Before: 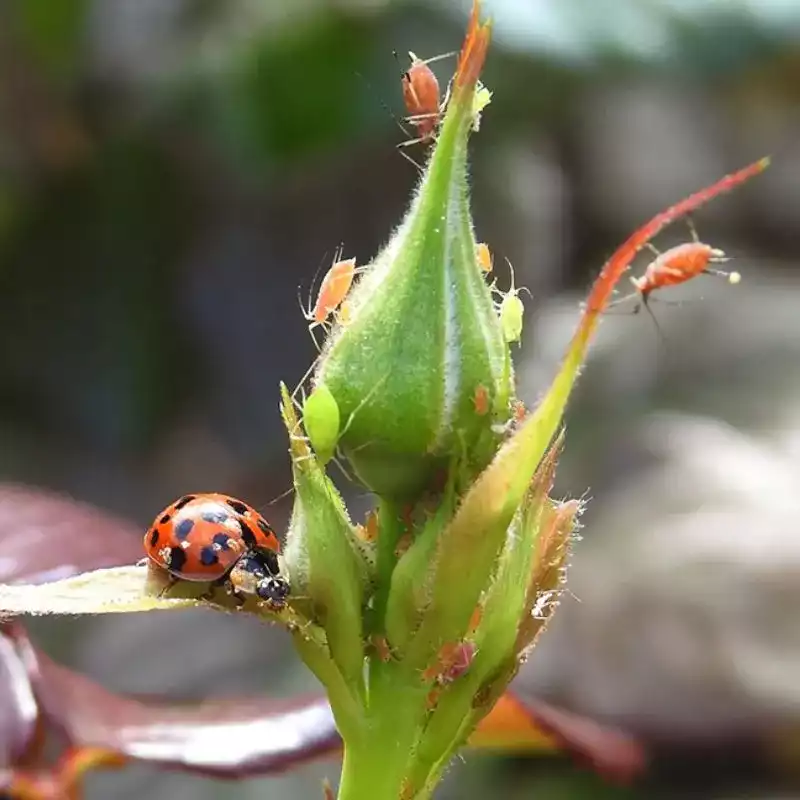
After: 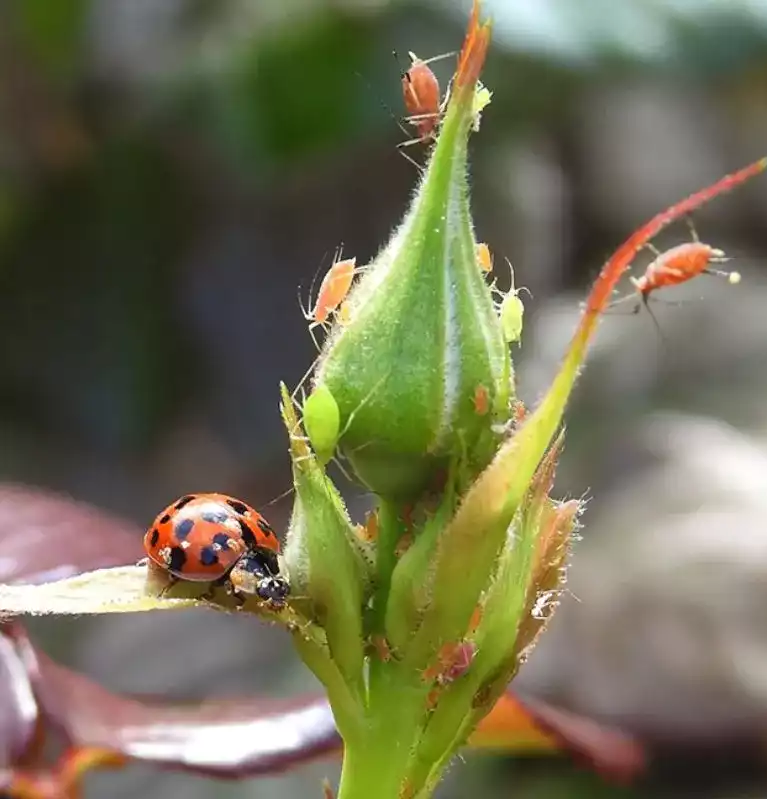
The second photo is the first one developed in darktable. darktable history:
crop: right 4.063%, bottom 0.024%
tone equalizer: edges refinement/feathering 500, mask exposure compensation -1.57 EV, preserve details no
